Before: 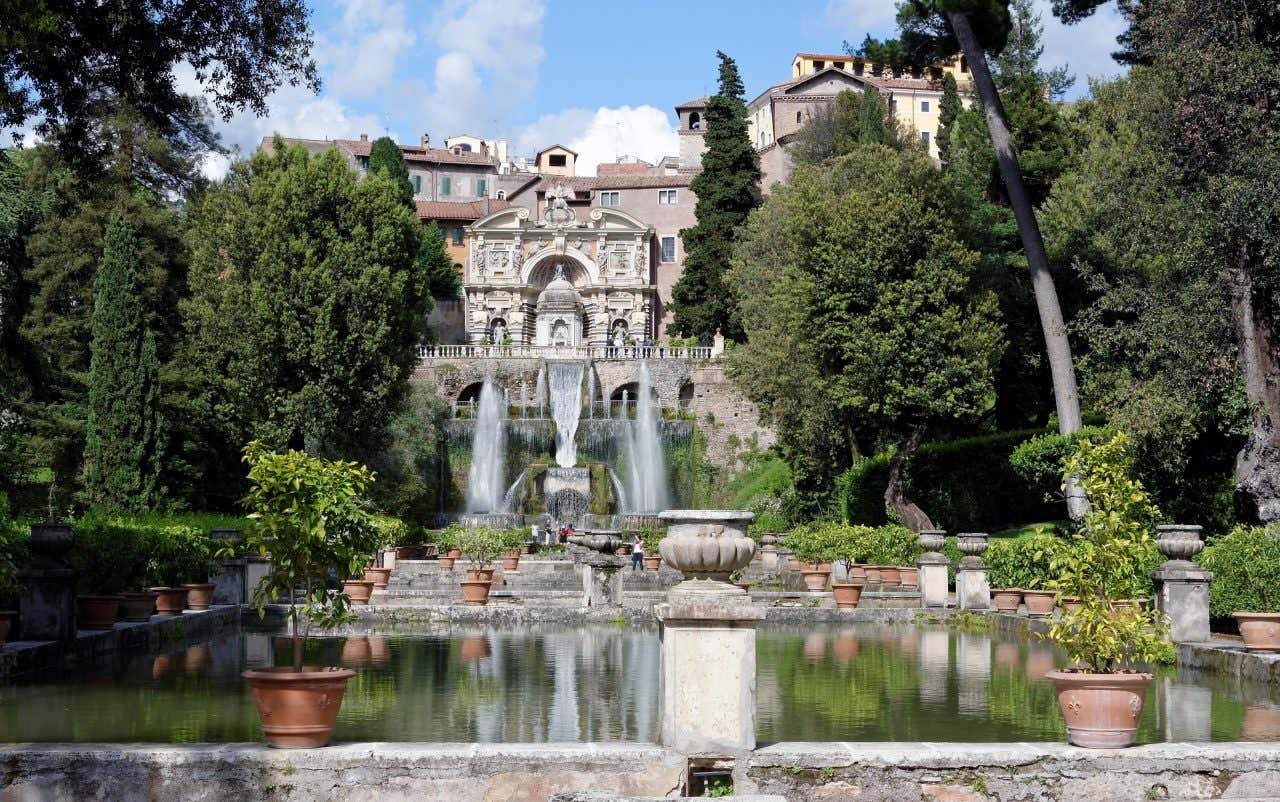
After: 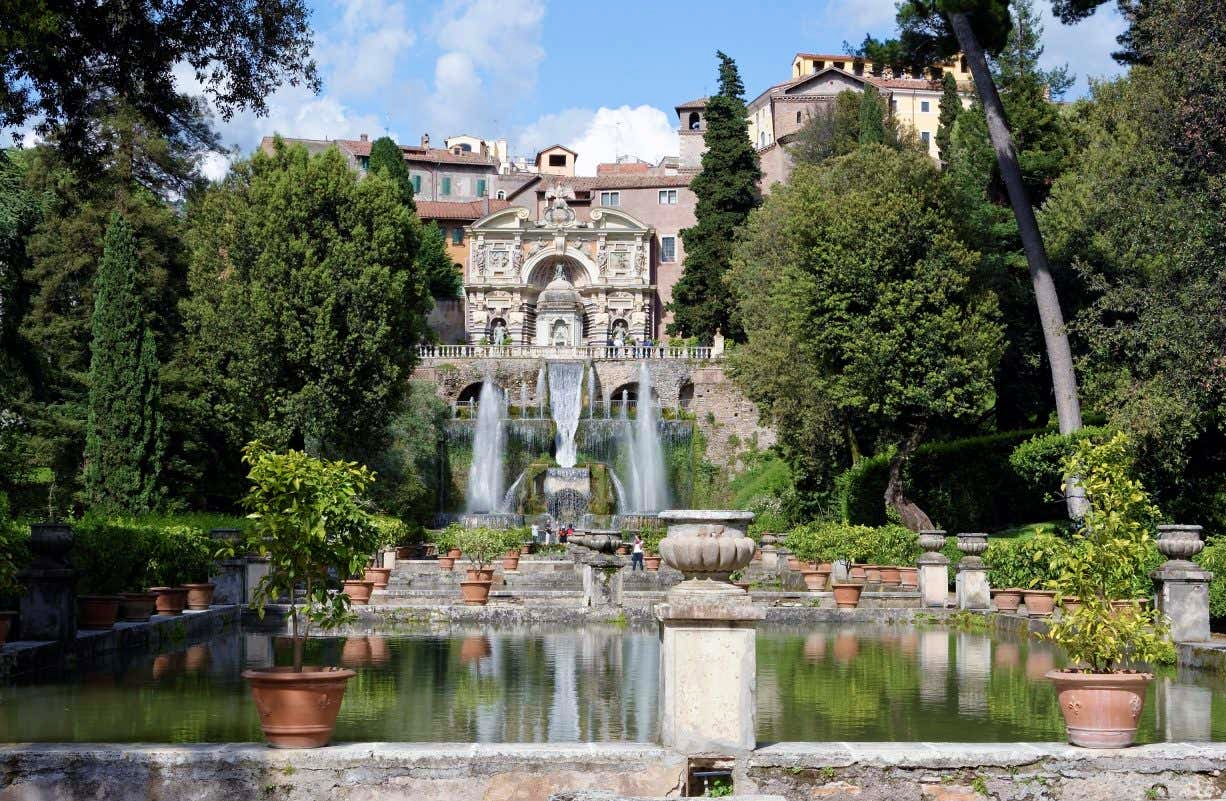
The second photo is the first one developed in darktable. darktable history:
velvia: on, module defaults
crop: right 4.208%, bottom 0.047%
